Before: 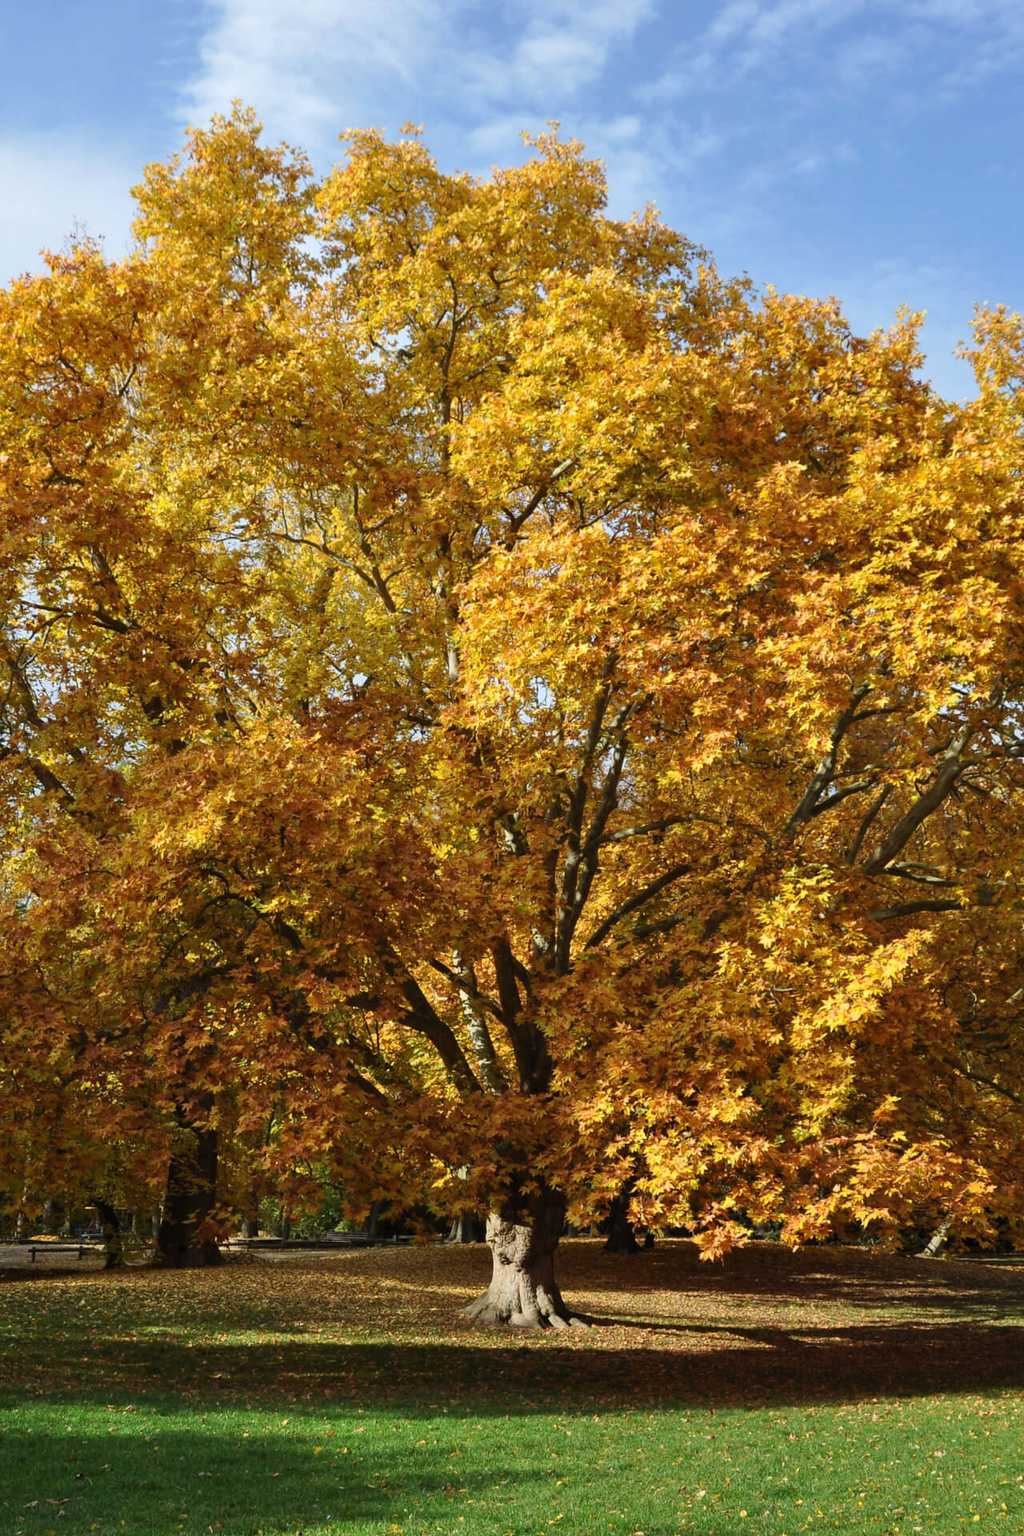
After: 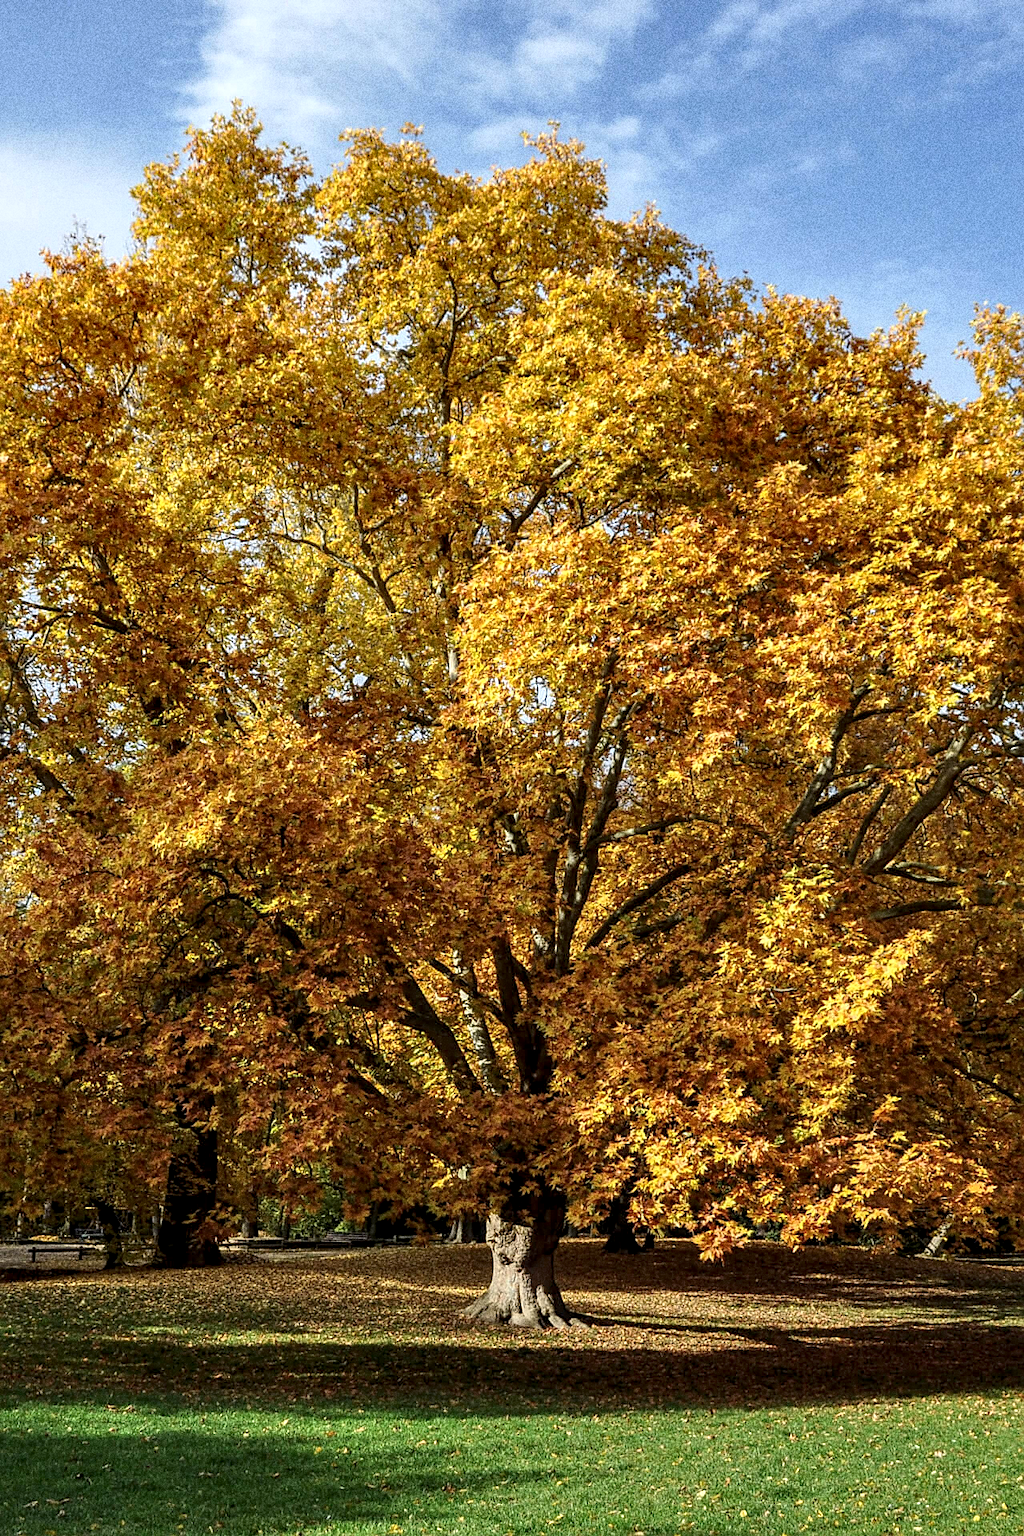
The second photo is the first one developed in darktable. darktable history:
local contrast: highlights 25%, detail 150%
grain: coarseness 10.62 ISO, strength 55.56%
sharpen: on, module defaults
